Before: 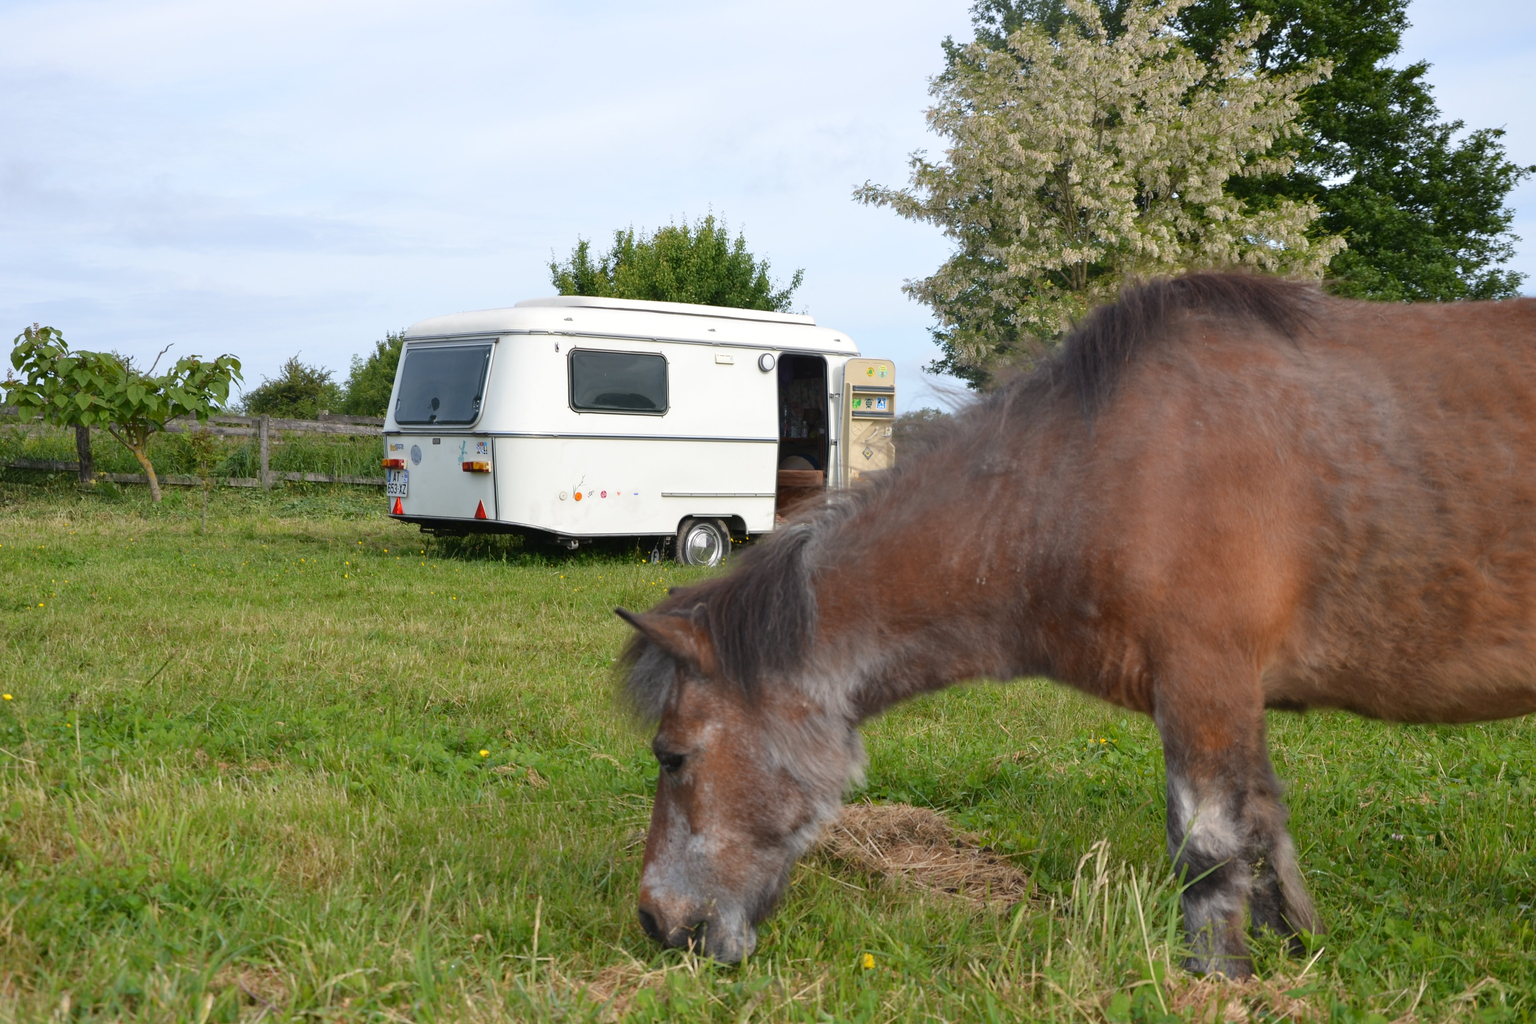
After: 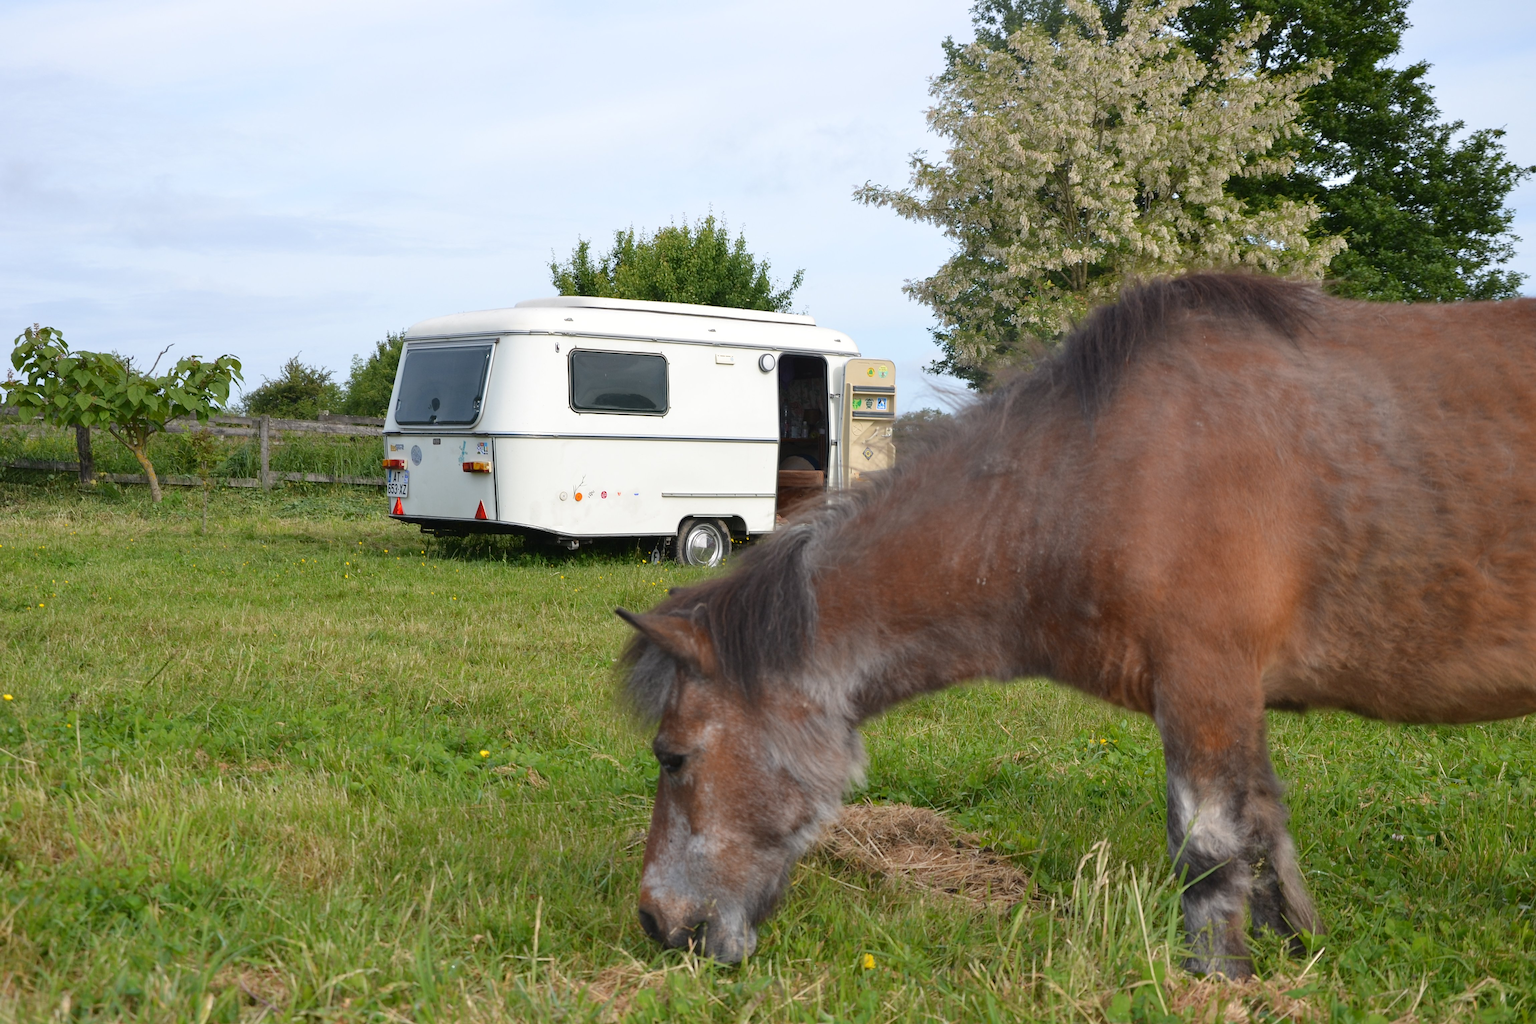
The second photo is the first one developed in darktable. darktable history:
sharpen: radius 1.23, amount 0.308, threshold 0.181
